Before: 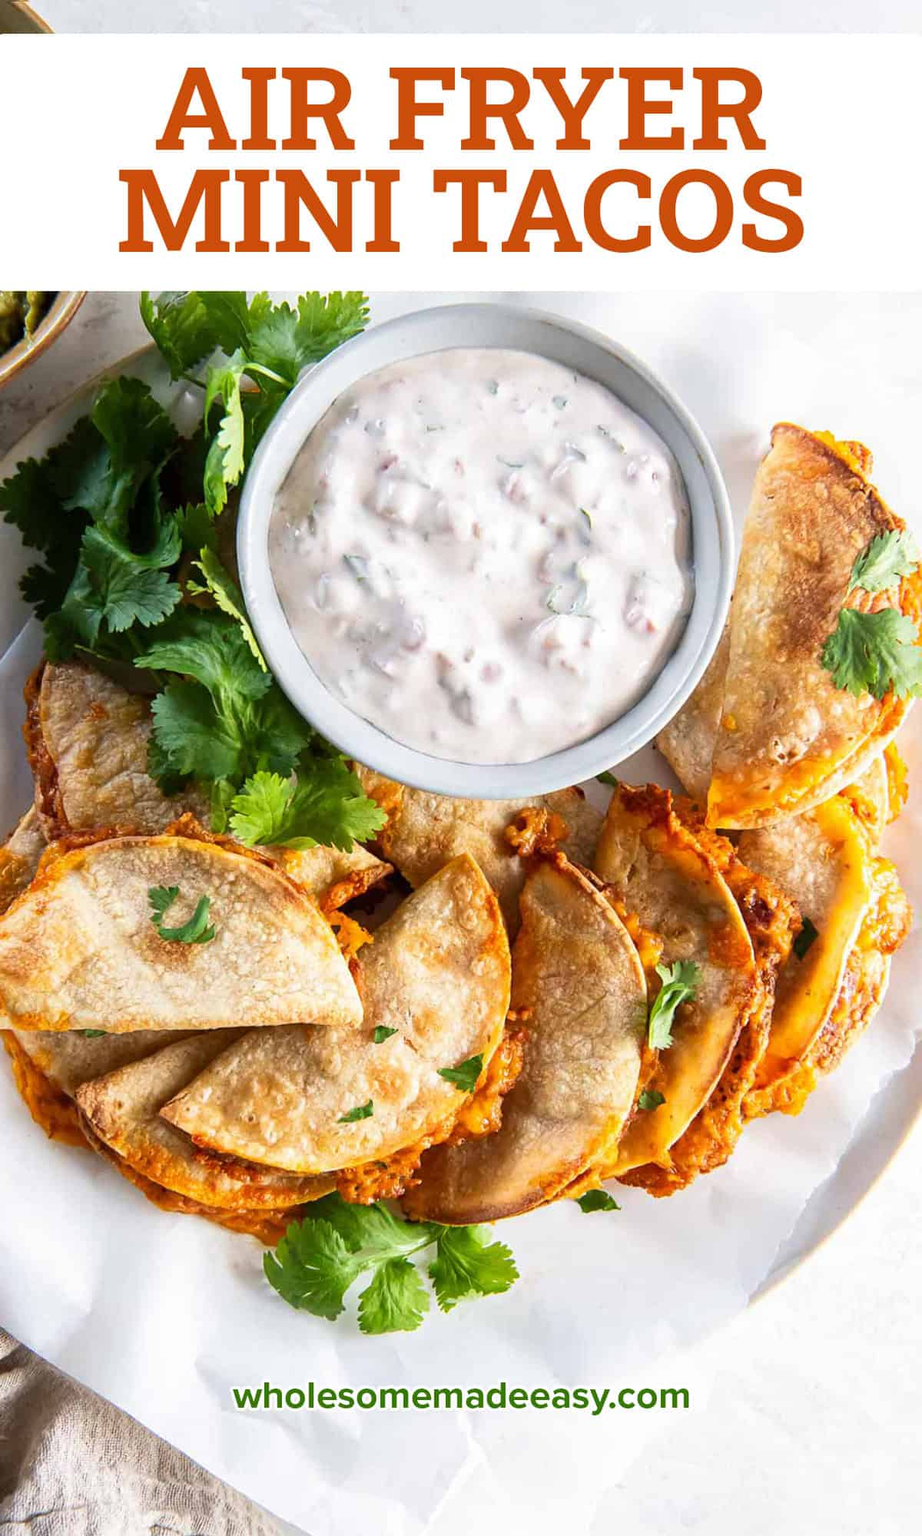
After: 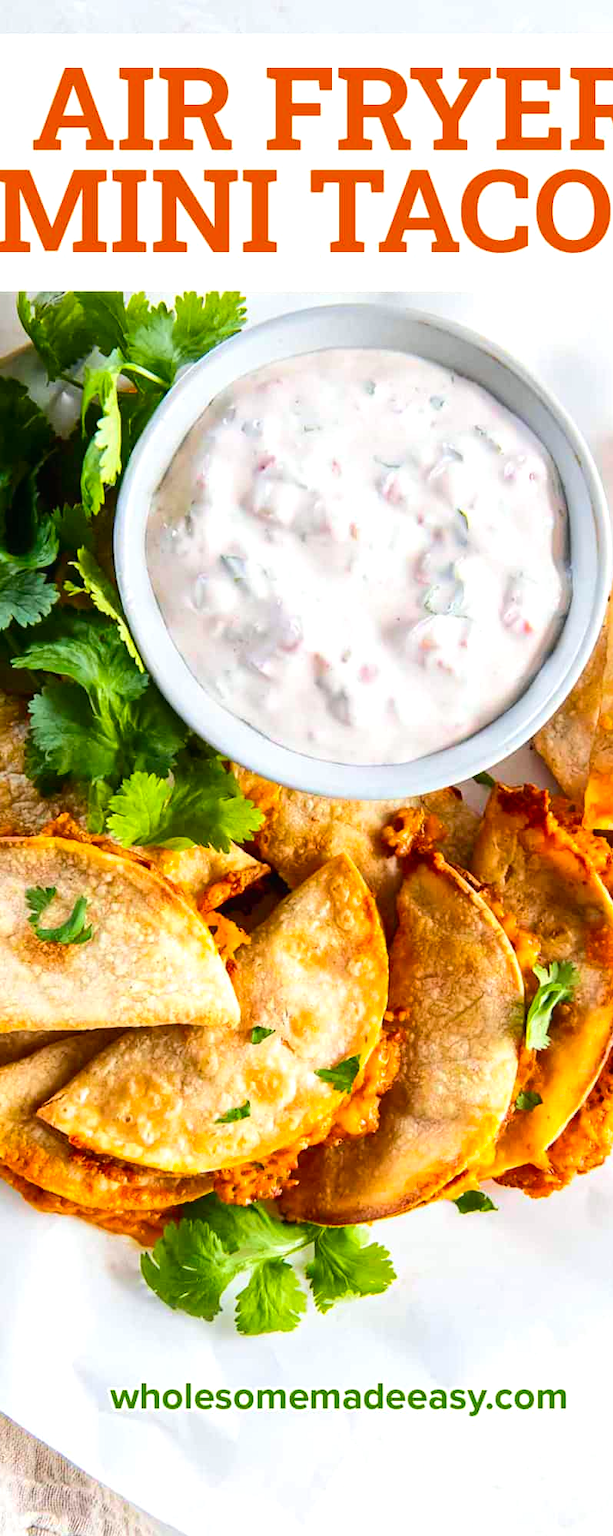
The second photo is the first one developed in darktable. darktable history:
exposure: exposure 0.197 EV, compensate highlight preservation false
tone curve: curves: ch0 [(0, 0.01) (0.037, 0.032) (0.131, 0.108) (0.275, 0.256) (0.483, 0.512) (0.61, 0.665) (0.696, 0.742) (0.792, 0.819) (0.911, 0.925) (0.997, 0.995)]; ch1 [(0, 0) (0.301, 0.3) (0.423, 0.421) (0.492, 0.488) (0.507, 0.503) (0.53, 0.532) (0.573, 0.586) (0.683, 0.702) (0.746, 0.77) (1, 1)]; ch2 [(0, 0) (0.246, 0.233) (0.36, 0.352) (0.415, 0.415) (0.485, 0.487) (0.502, 0.504) (0.525, 0.518) (0.539, 0.539) (0.587, 0.594) (0.636, 0.652) (0.711, 0.729) (0.845, 0.855) (0.998, 0.977)], color space Lab, independent channels, preserve colors none
crop and rotate: left 13.409%, right 19.924%
color balance rgb: perceptual saturation grading › global saturation 20%, global vibrance 20%
